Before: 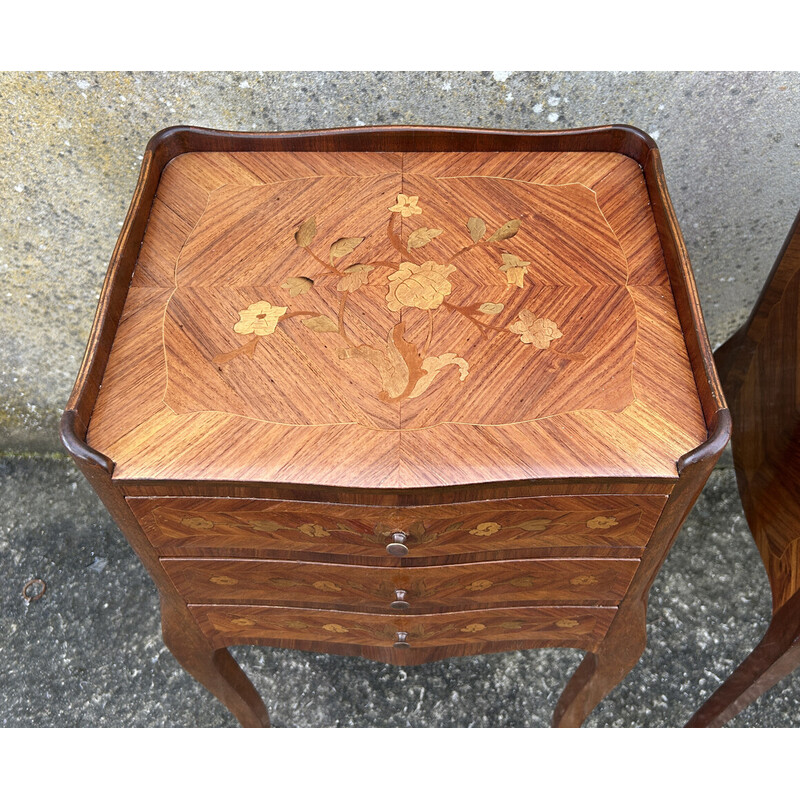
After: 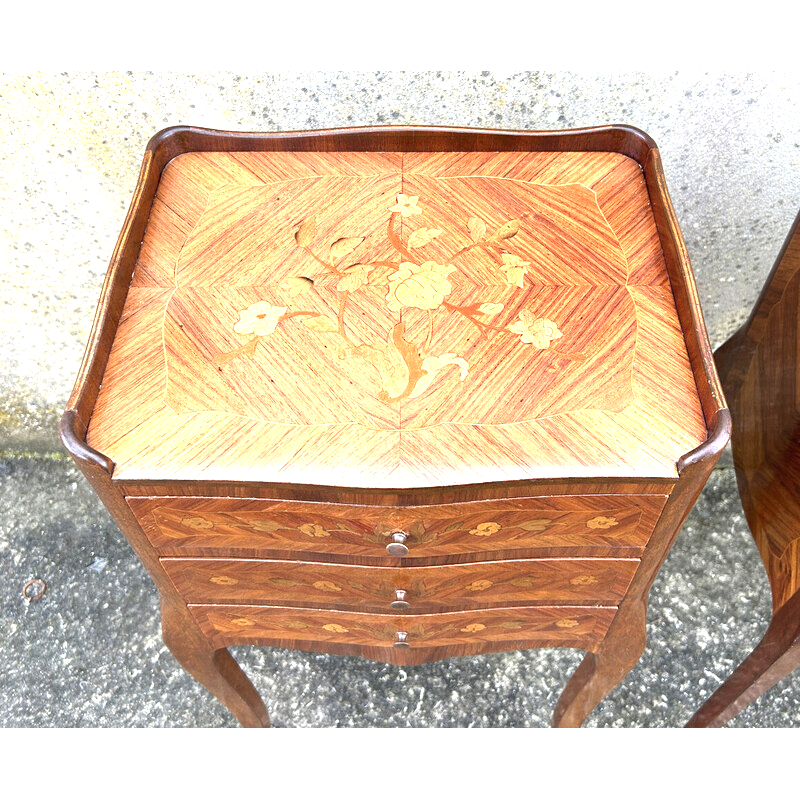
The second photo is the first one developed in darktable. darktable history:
exposure: black level correction 0, exposure 1.369 EV, compensate highlight preservation false
